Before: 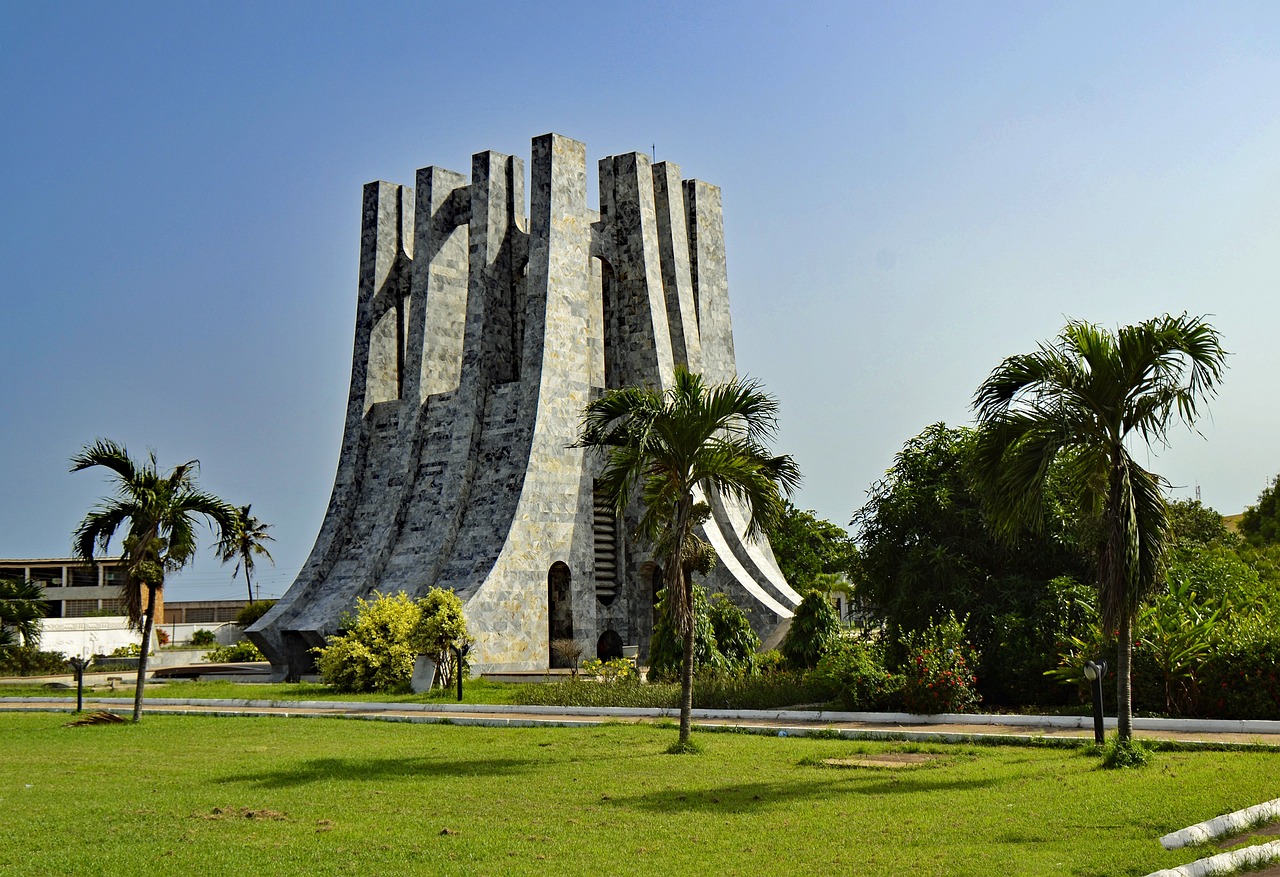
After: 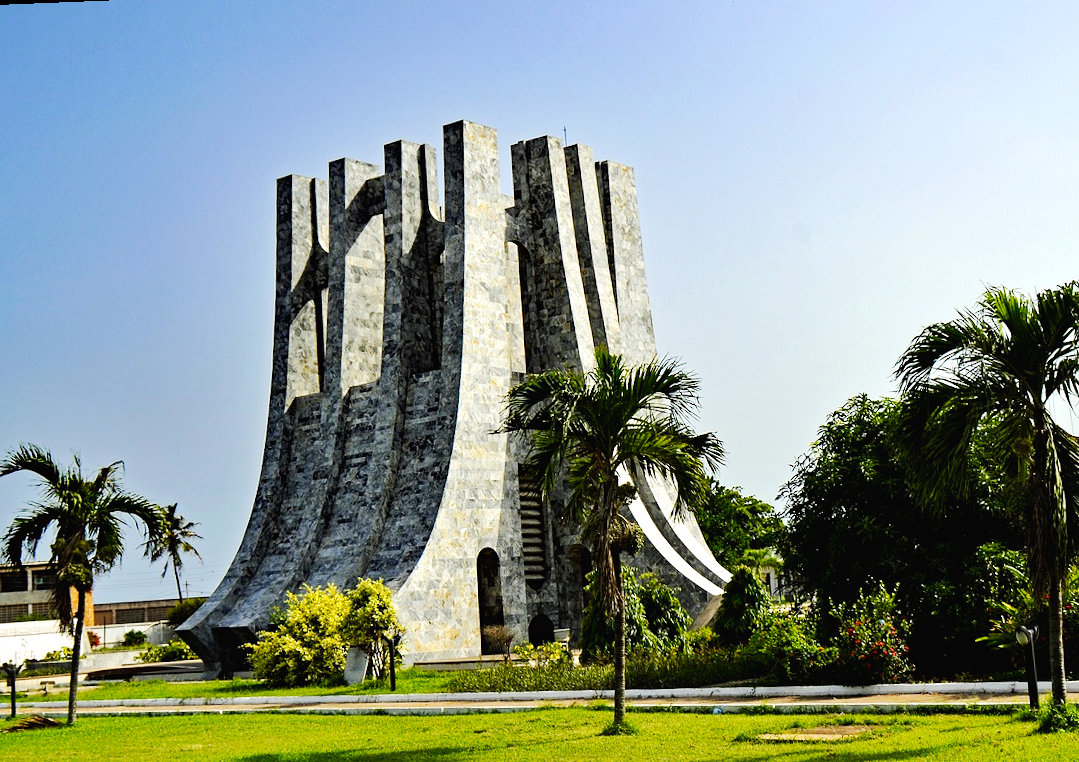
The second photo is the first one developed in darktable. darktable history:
exposure: exposure 0.375 EV, compensate highlight preservation false
rotate and perspective: rotation -2.29°, automatic cropping off
crop and rotate: left 7.196%, top 4.574%, right 10.605%, bottom 13.178%
tone curve: curves: ch0 [(0, 0) (0.003, 0.016) (0.011, 0.016) (0.025, 0.016) (0.044, 0.016) (0.069, 0.016) (0.1, 0.026) (0.136, 0.047) (0.177, 0.088) (0.224, 0.14) (0.277, 0.2) (0.335, 0.276) (0.399, 0.37) (0.468, 0.47) (0.543, 0.583) (0.623, 0.698) (0.709, 0.779) (0.801, 0.858) (0.898, 0.929) (1, 1)], preserve colors none
